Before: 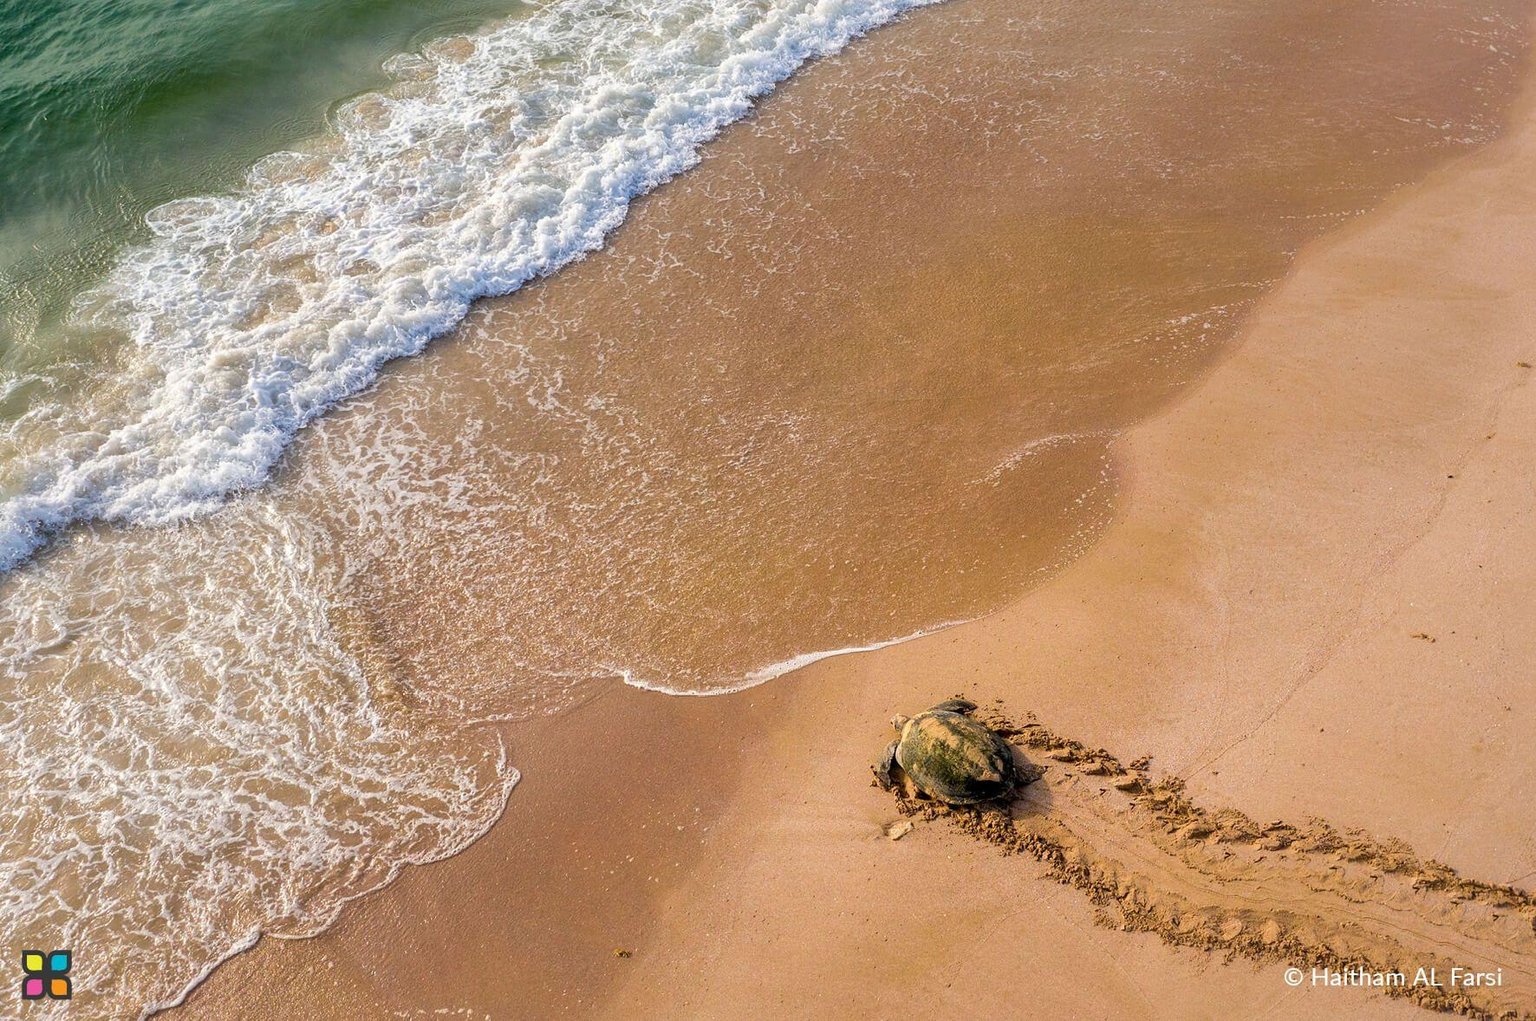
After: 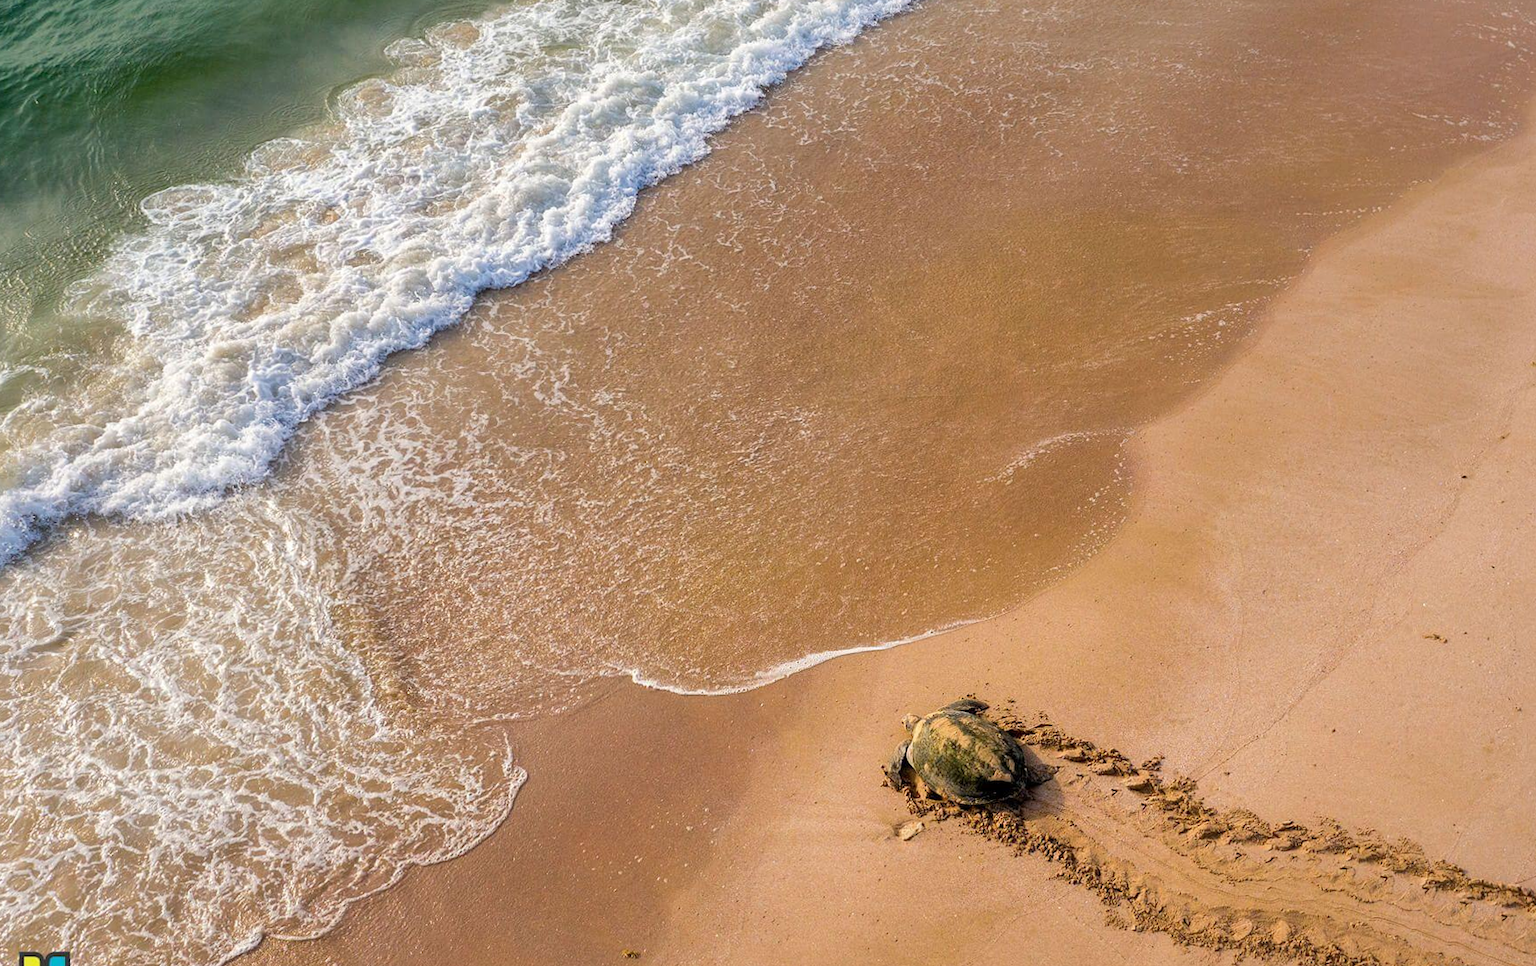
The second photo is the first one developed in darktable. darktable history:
rotate and perspective: rotation 0.174°, lens shift (vertical) 0.013, lens shift (horizontal) 0.019, shear 0.001, automatic cropping original format, crop left 0.007, crop right 0.991, crop top 0.016, crop bottom 0.997
crop: top 0.448%, right 0.264%, bottom 5.045%
